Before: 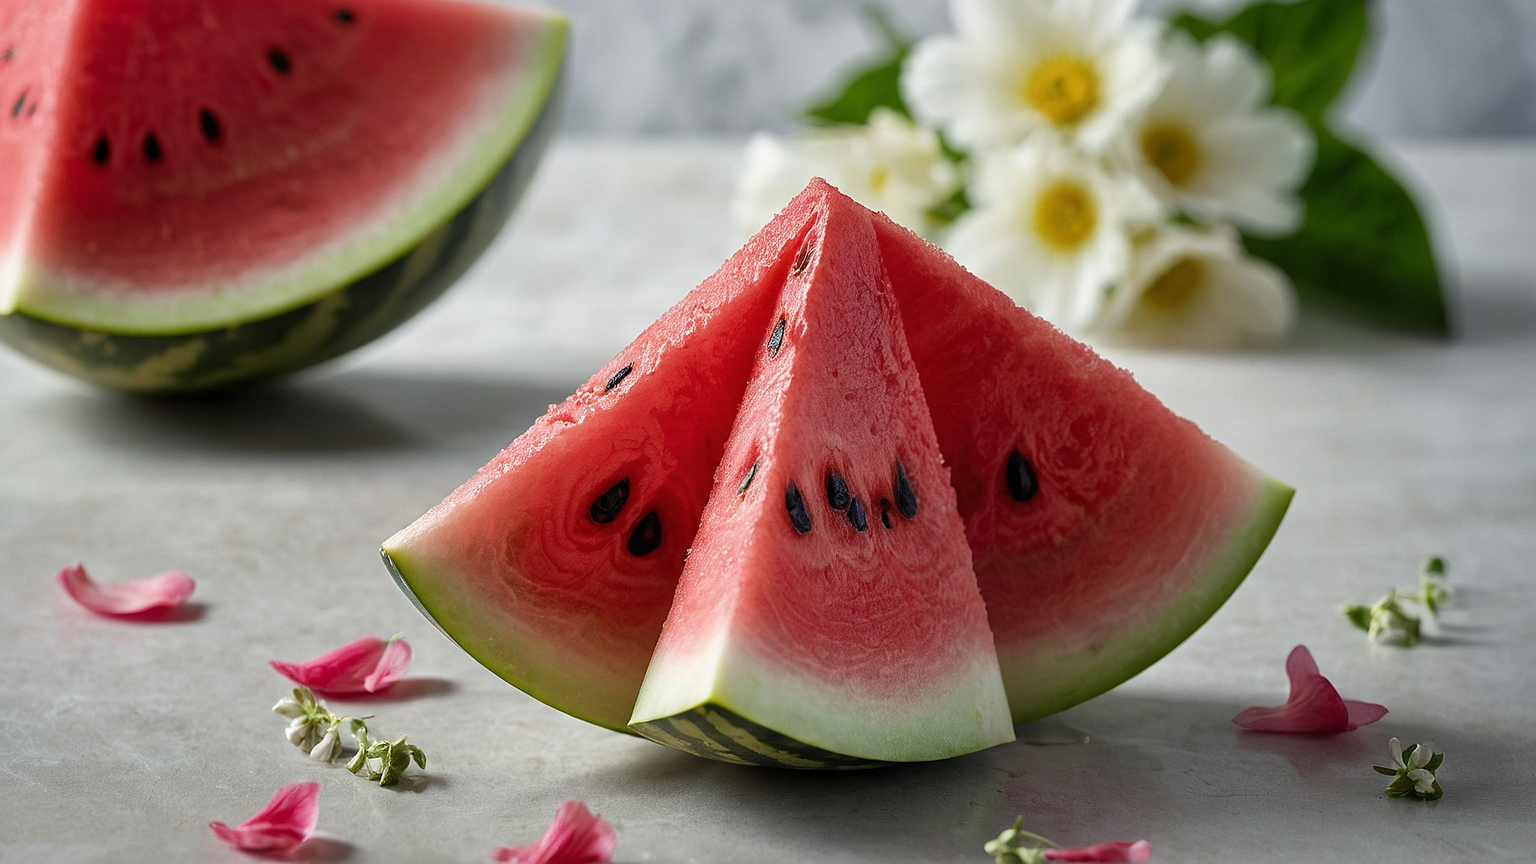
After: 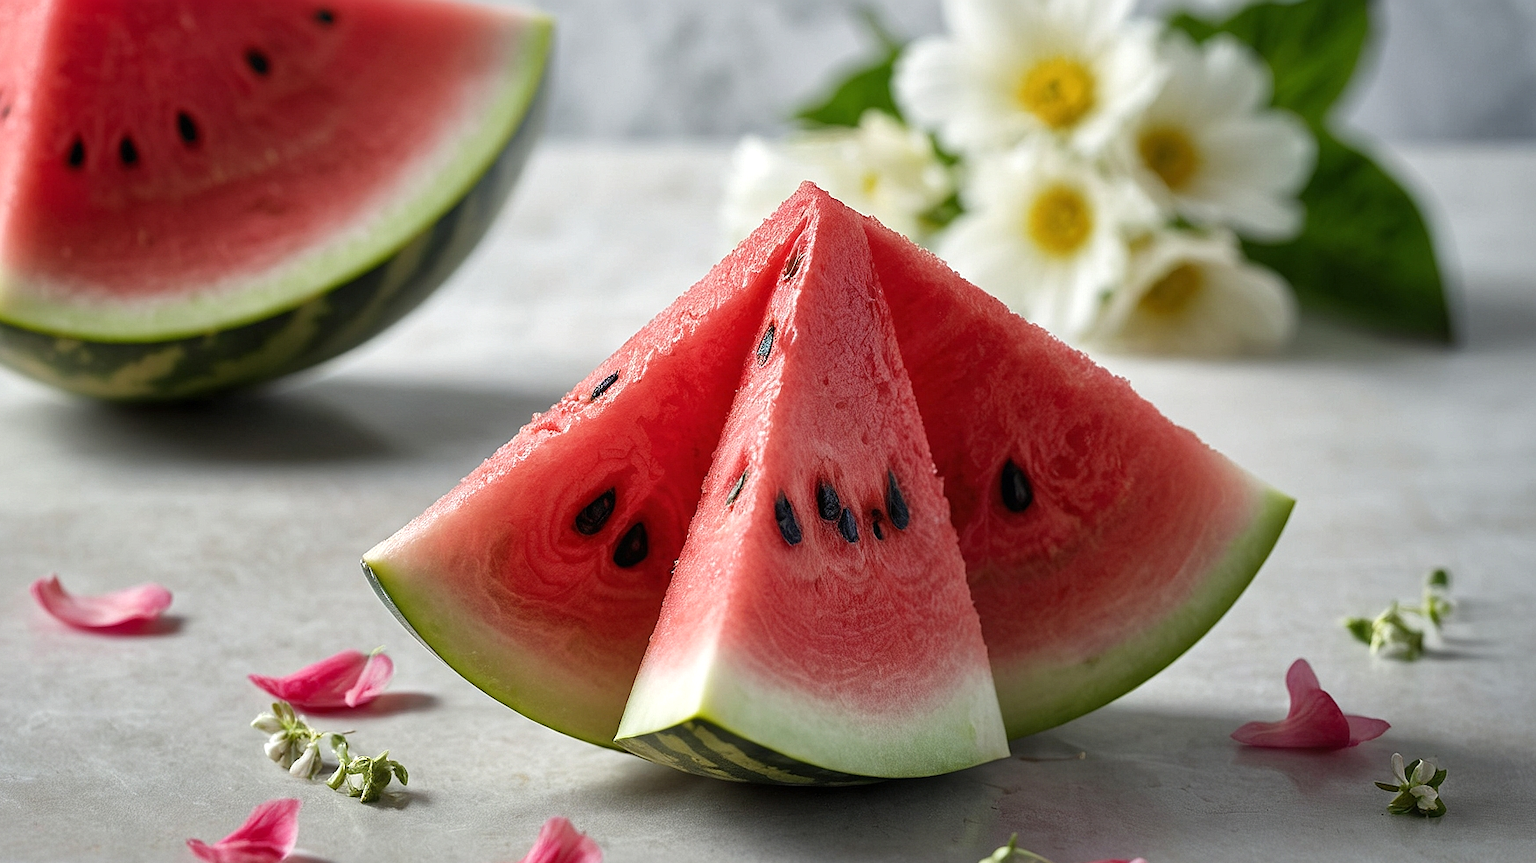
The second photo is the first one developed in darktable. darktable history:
crop: left 1.743%, right 0.268%, bottom 2.011%
exposure: exposure 0.207 EV, compensate highlight preservation false
